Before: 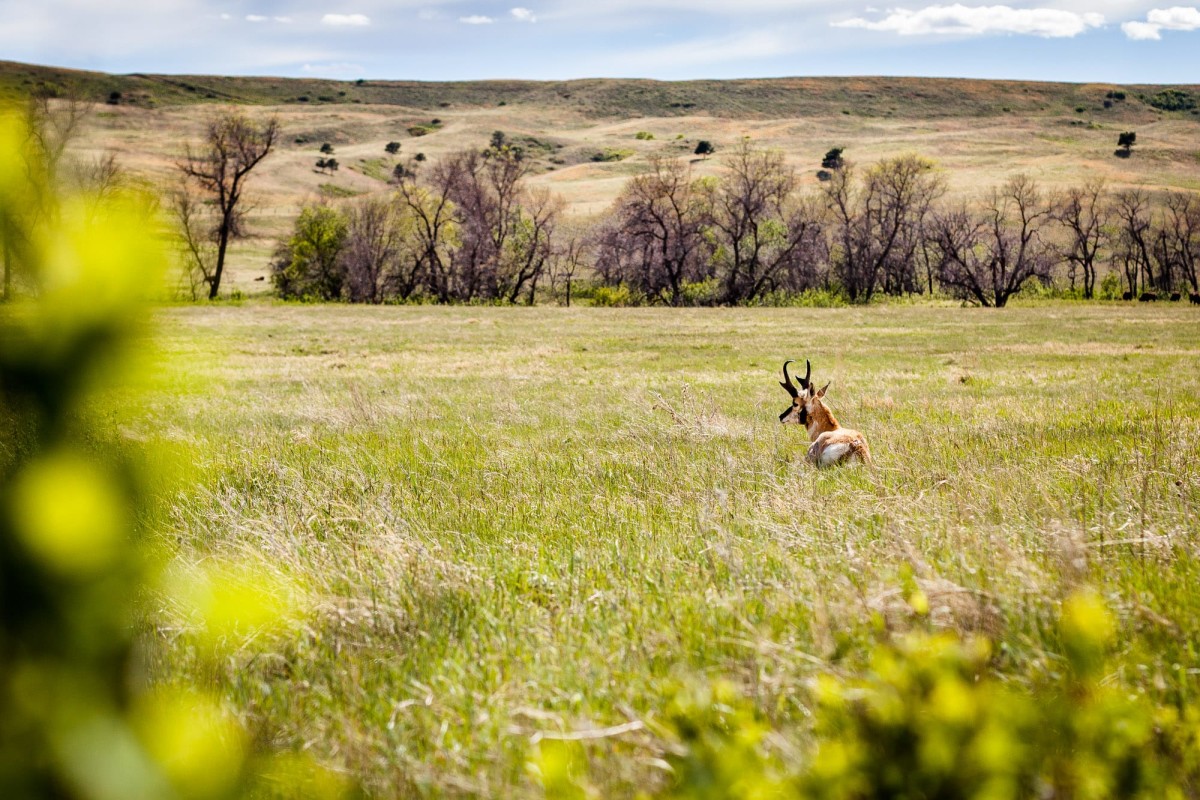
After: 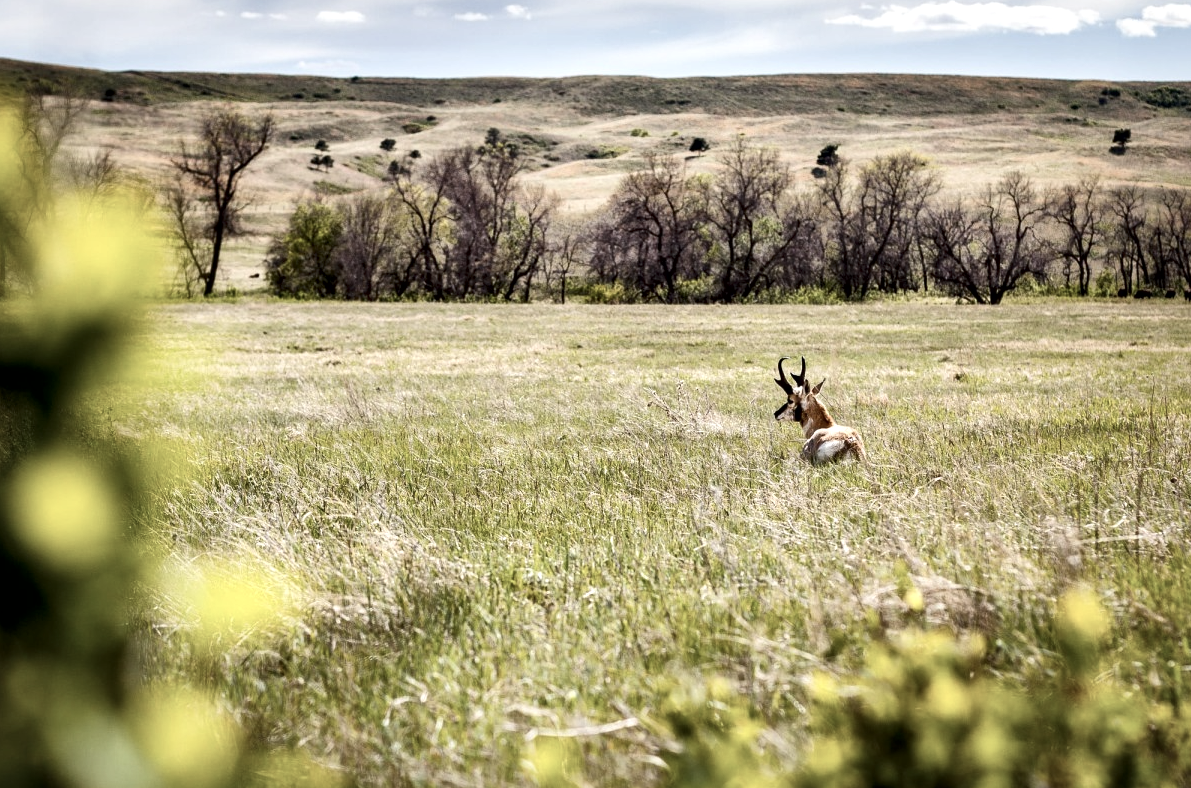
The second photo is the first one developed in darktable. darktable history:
local contrast: mode bilateral grid, contrast 99, coarseness 100, detail 165%, midtone range 0.2
exposure: compensate exposure bias true, compensate highlight preservation false
contrast brightness saturation: contrast 0.104, saturation -0.378
crop: left 0.45%, top 0.498%, right 0.227%, bottom 0.938%
